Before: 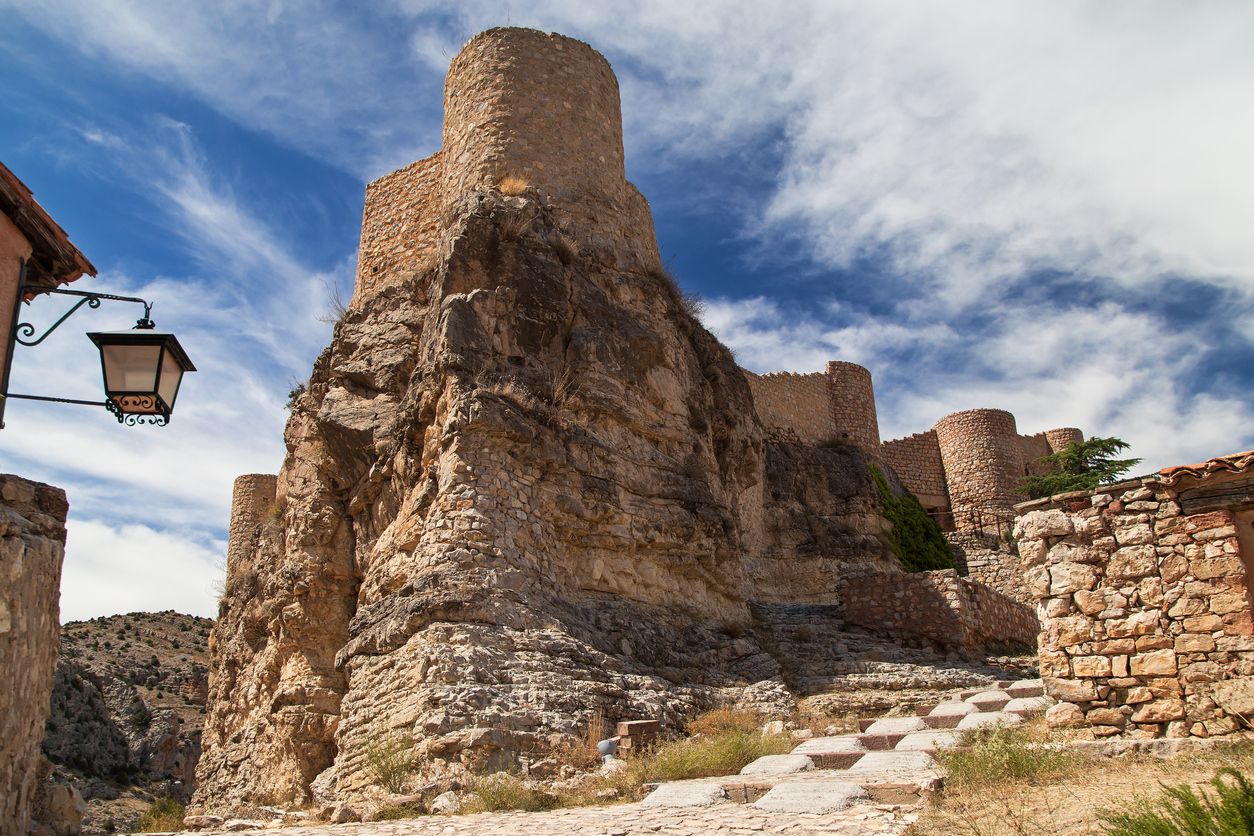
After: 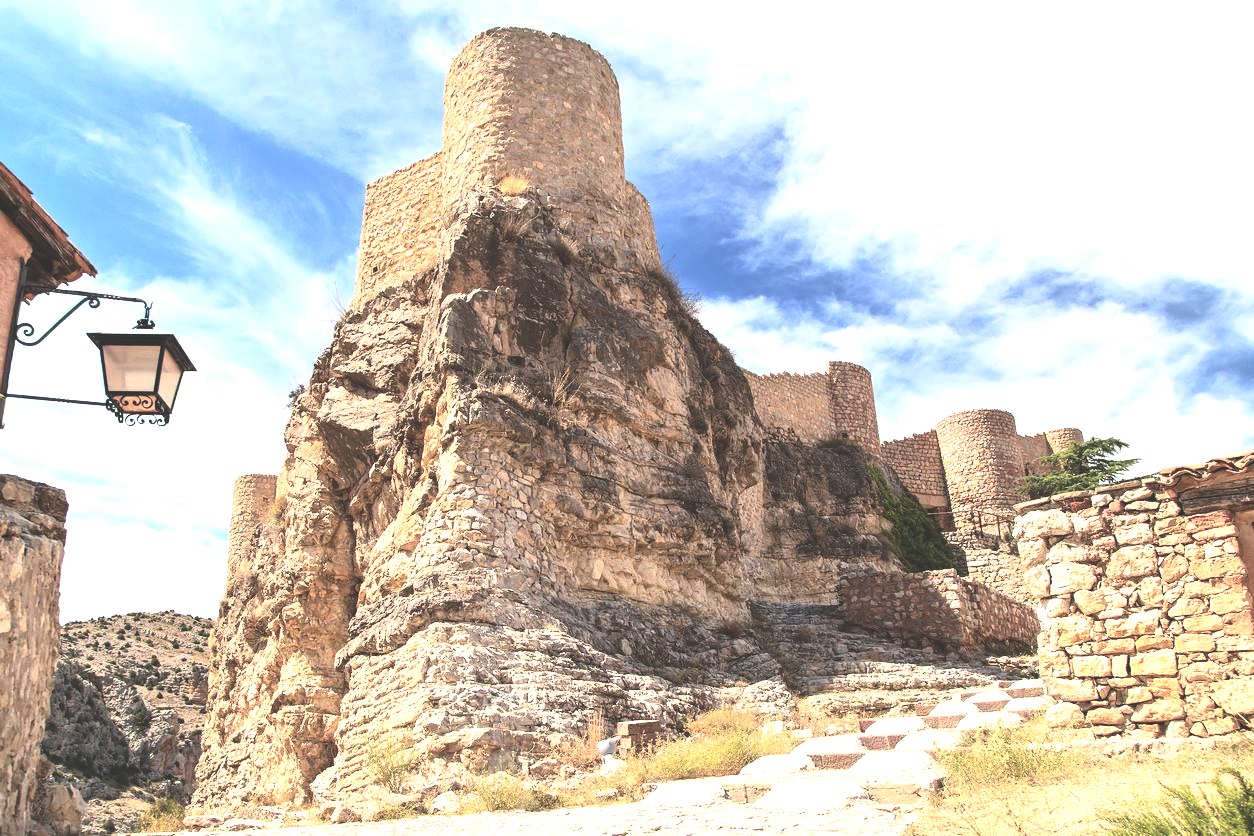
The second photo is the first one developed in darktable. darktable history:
tone equalizer: on, module defaults
contrast brightness saturation: contrast 0.28
white balance: emerald 1
exposure: black level correction -0.023, exposure 1.397 EV, compensate highlight preservation false
